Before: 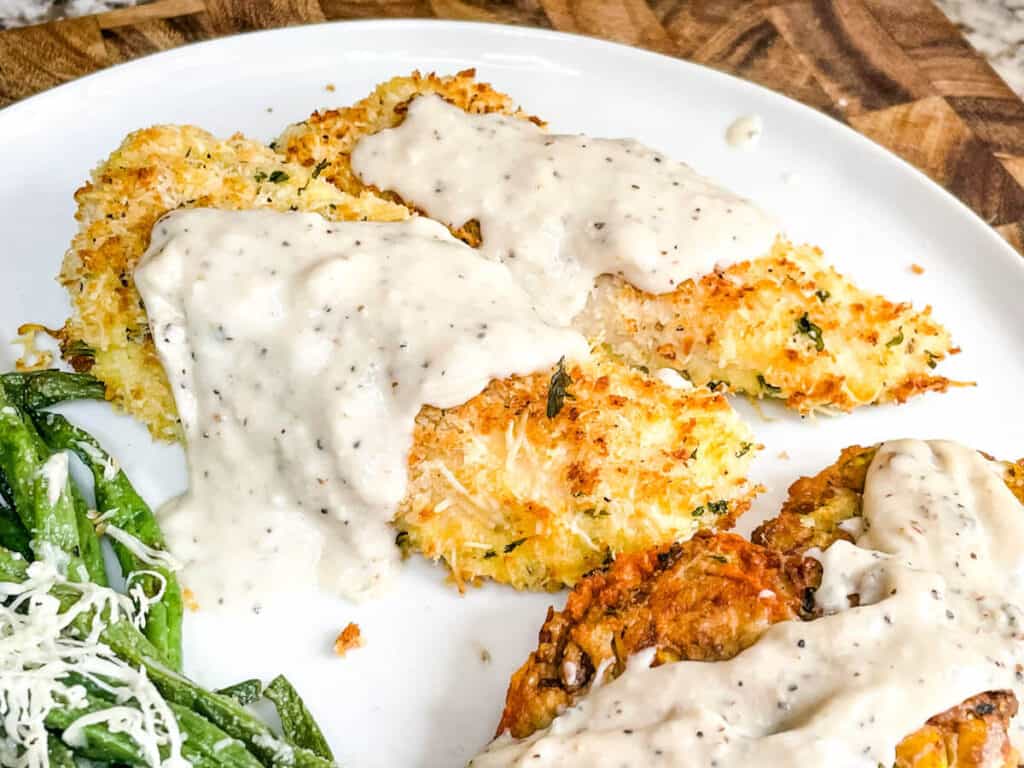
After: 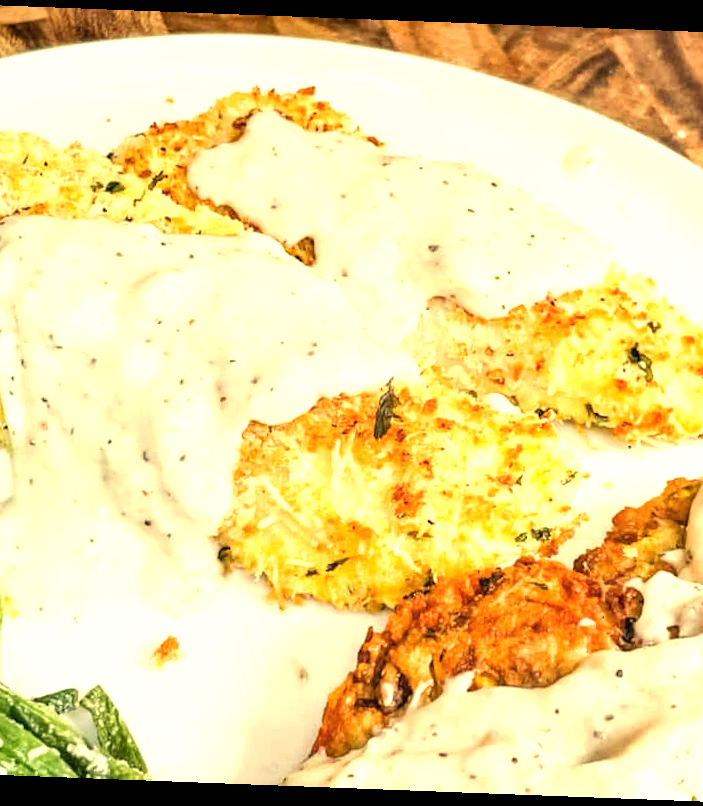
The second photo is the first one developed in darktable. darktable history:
white balance: red 1.08, blue 0.791
rotate and perspective: rotation 2.17°, automatic cropping off
crop and rotate: left 17.732%, right 15.423%
exposure: black level correction 0, exposure 0.7 EV, compensate exposure bias true, compensate highlight preservation false
